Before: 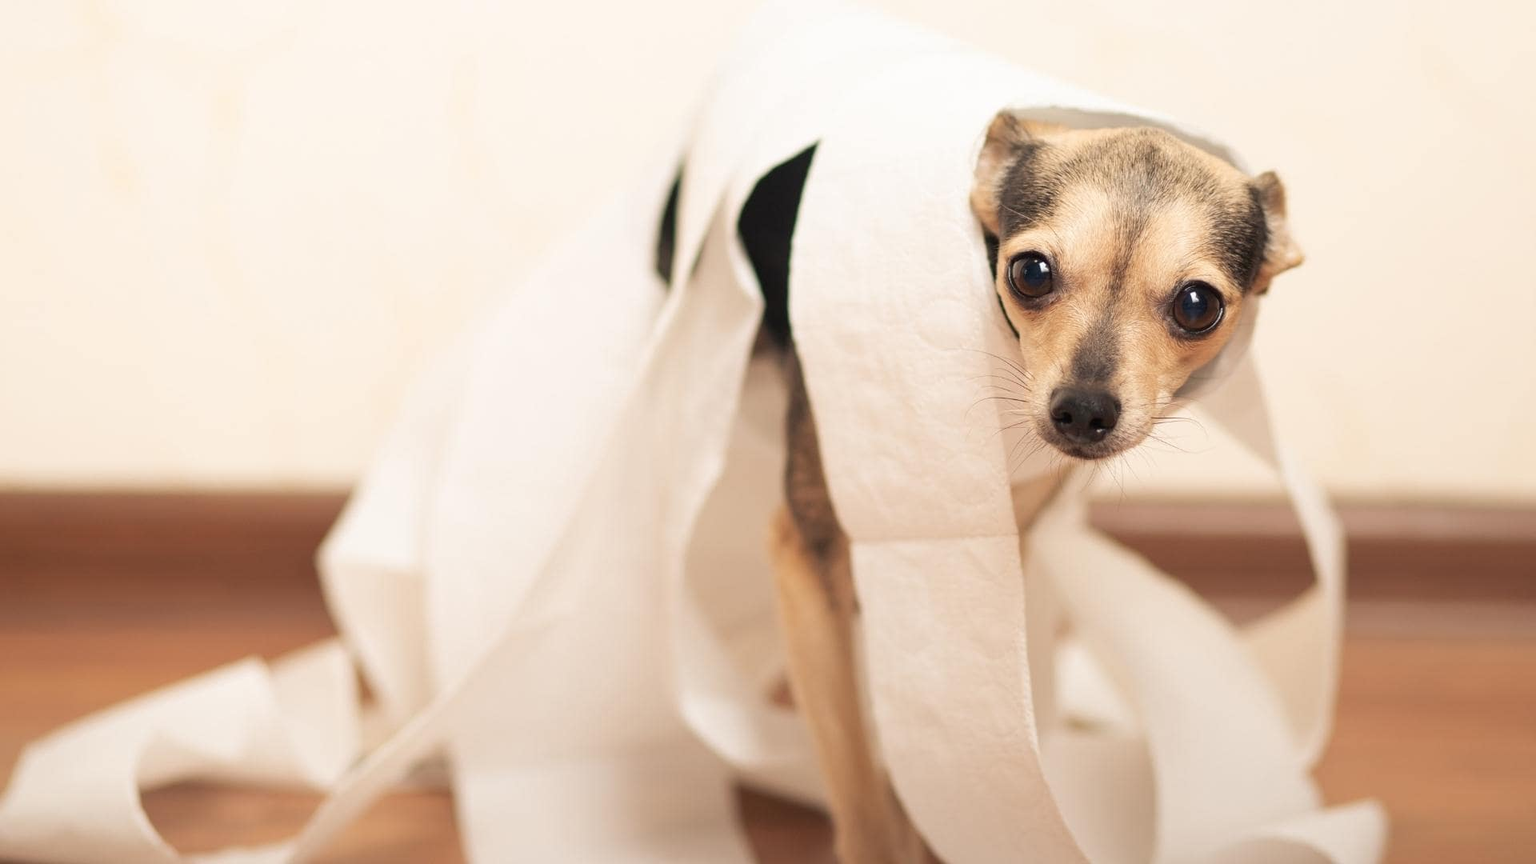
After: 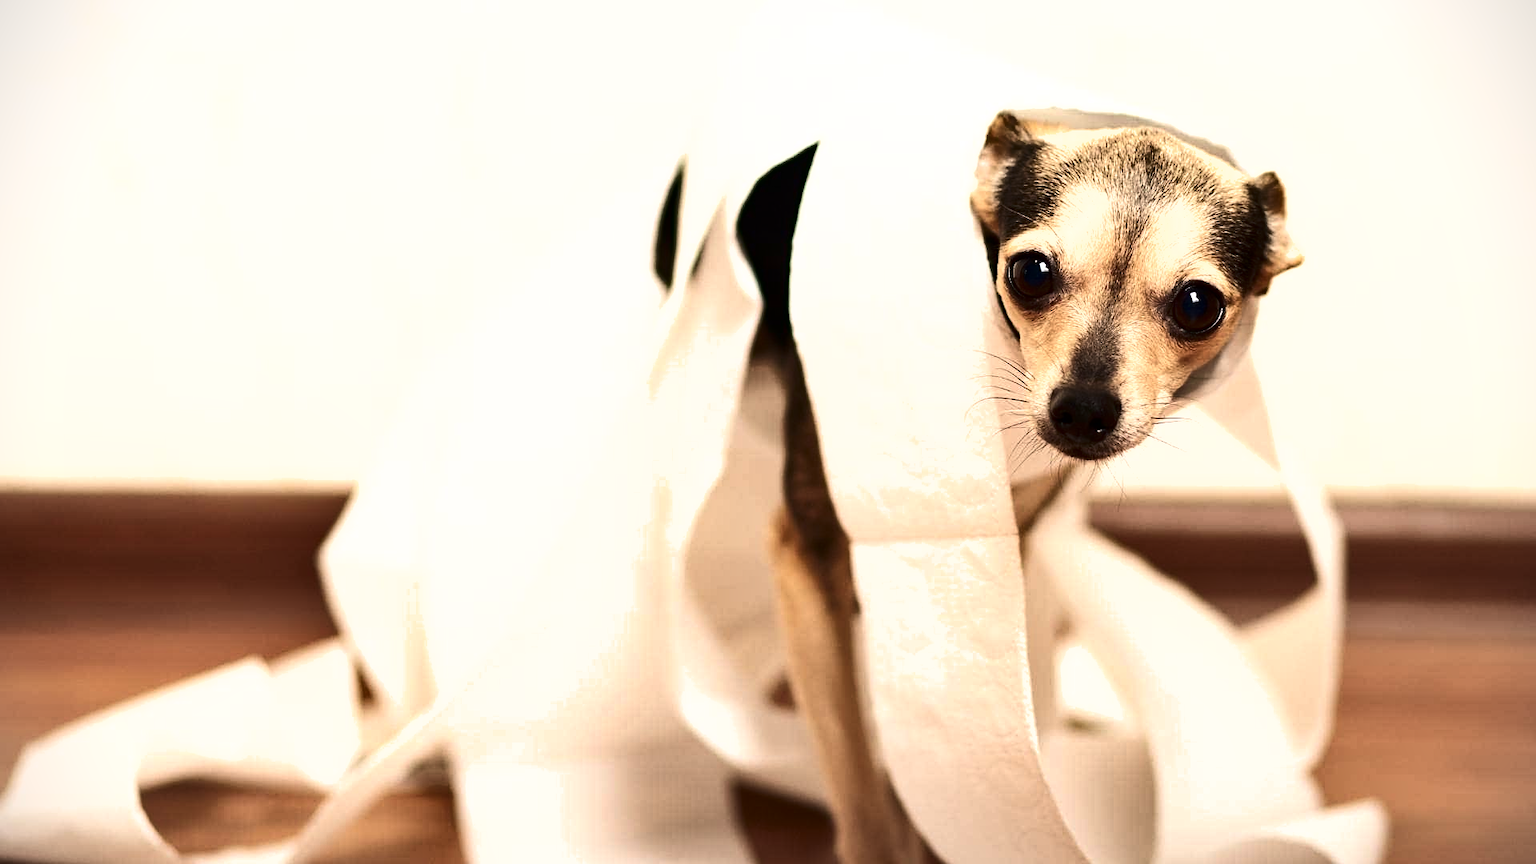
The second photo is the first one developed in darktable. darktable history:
contrast brightness saturation: contrast 0.217, brightness -0.192, saturation 0.242
shadows and highlights: low approximation 0.01, soften with gaussian
vignetting: fall-off start 91.85%, dithering 16-bit output, unbound false
color balance rgb: perceptual saturation grading › global saturation -27.56%, perceptual brilliance grading › highlights 15.507%, perceptual brilliance grading › mid-tones 5.994%, perceptual brilliance grading › shadows -15.81%, global vibrance 20%
sharpen: amount 0.21
